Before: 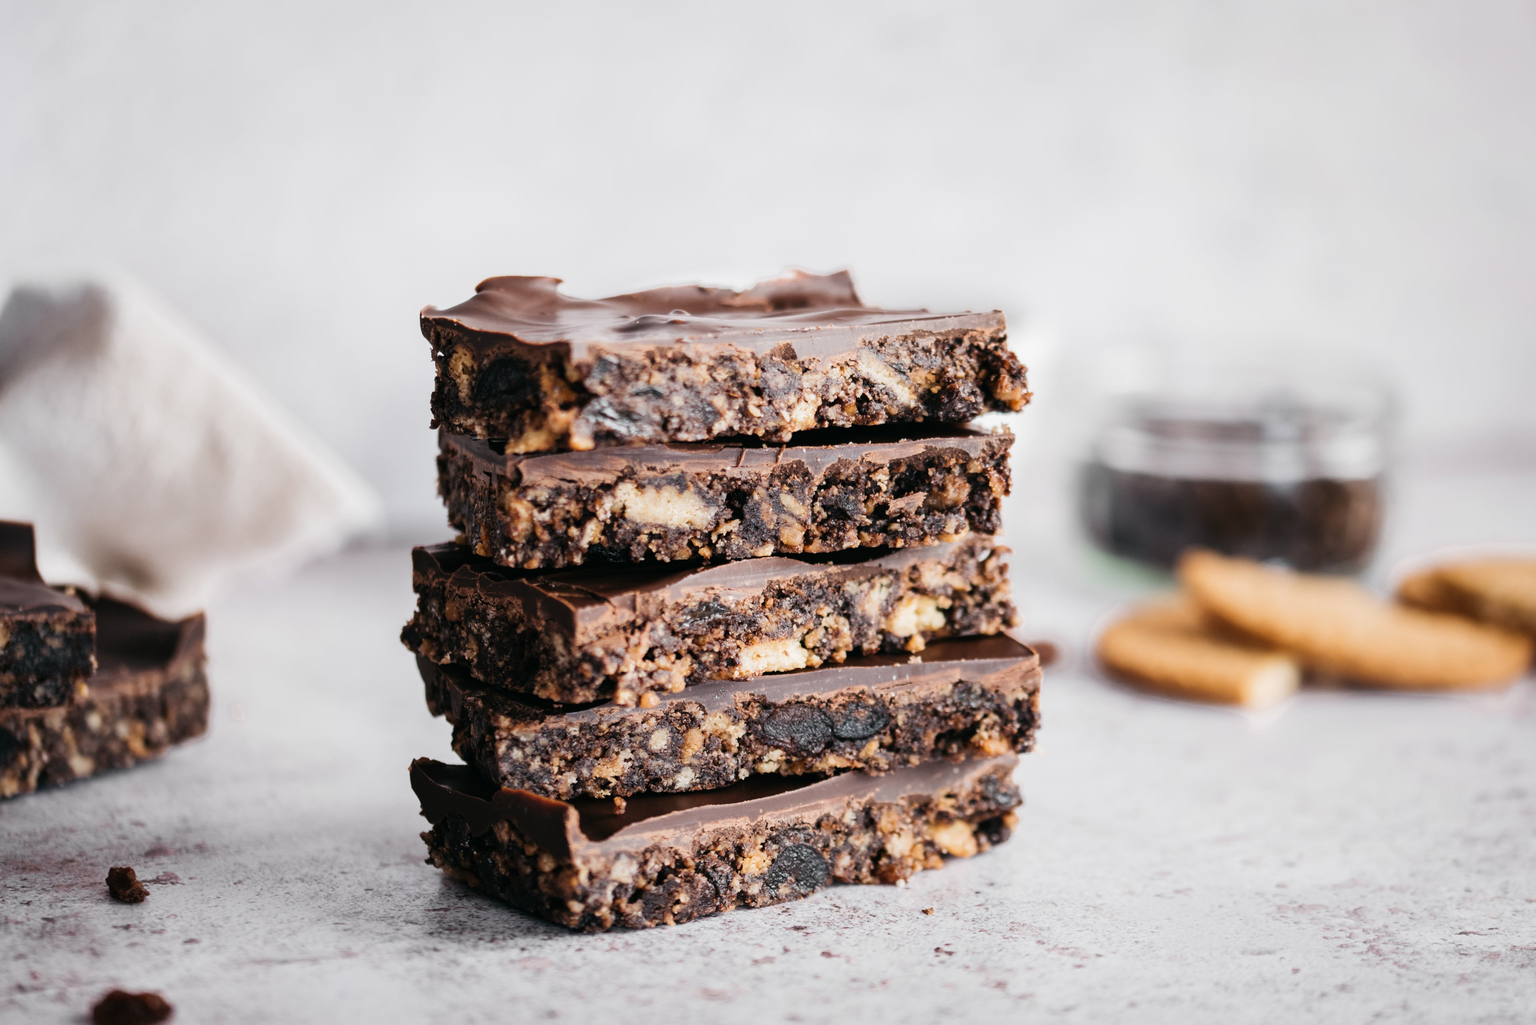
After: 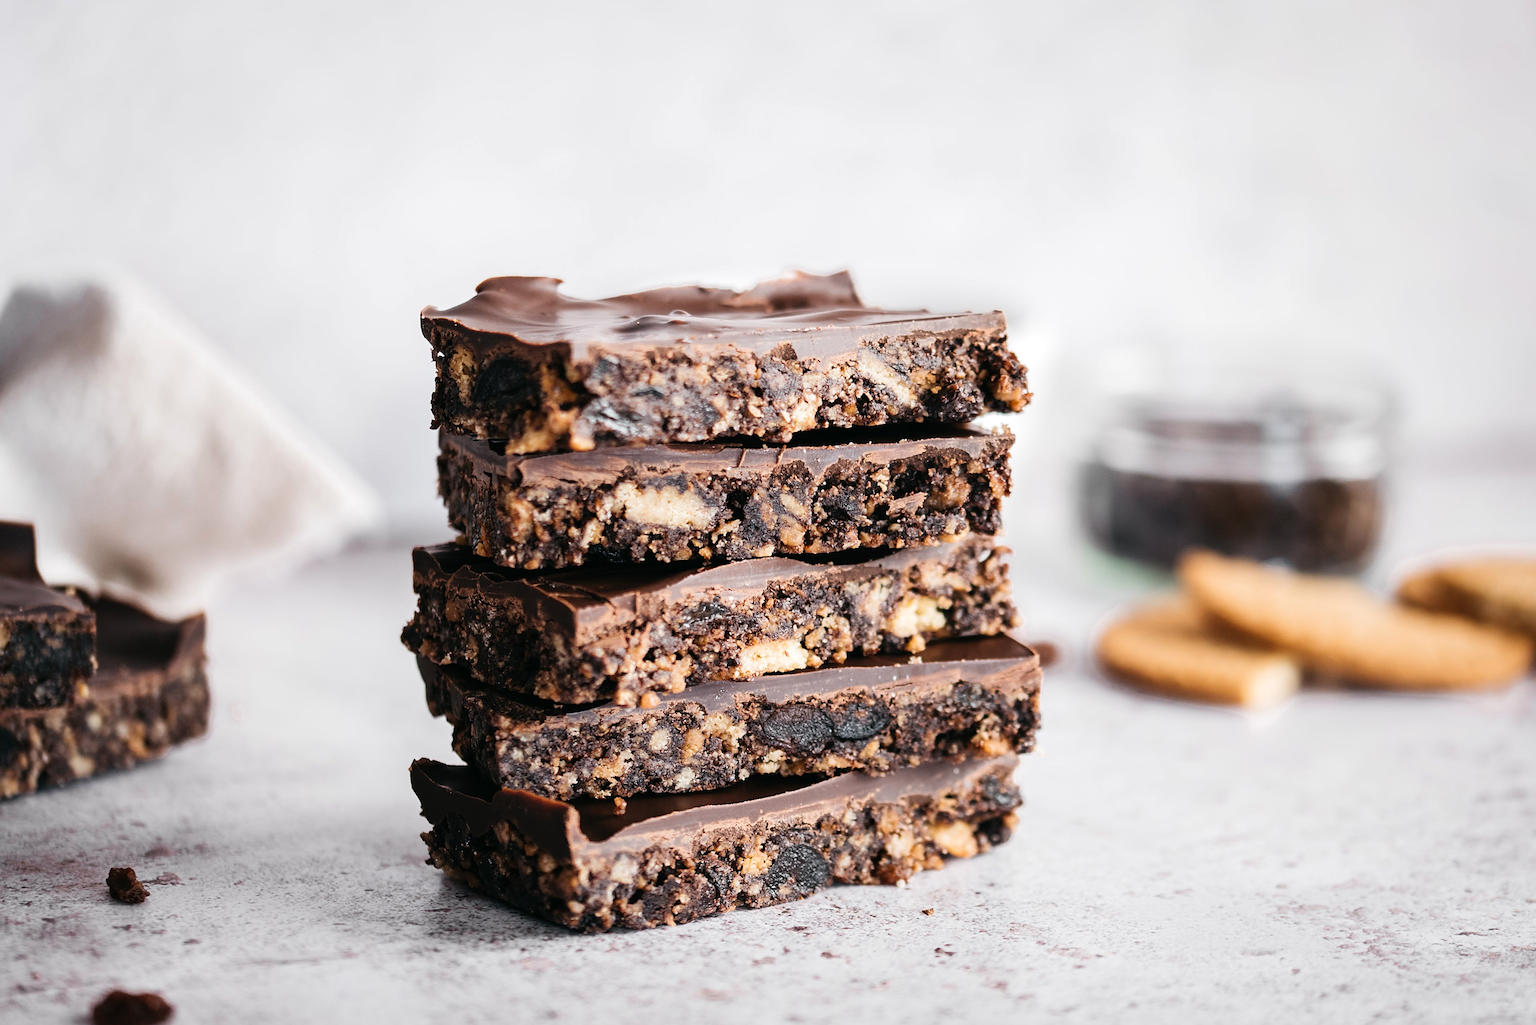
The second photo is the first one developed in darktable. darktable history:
contrast brightness saturation: contrast 0.046
levels: levels [0, 0.48, 0.961]
sharpen: on, module defaults
